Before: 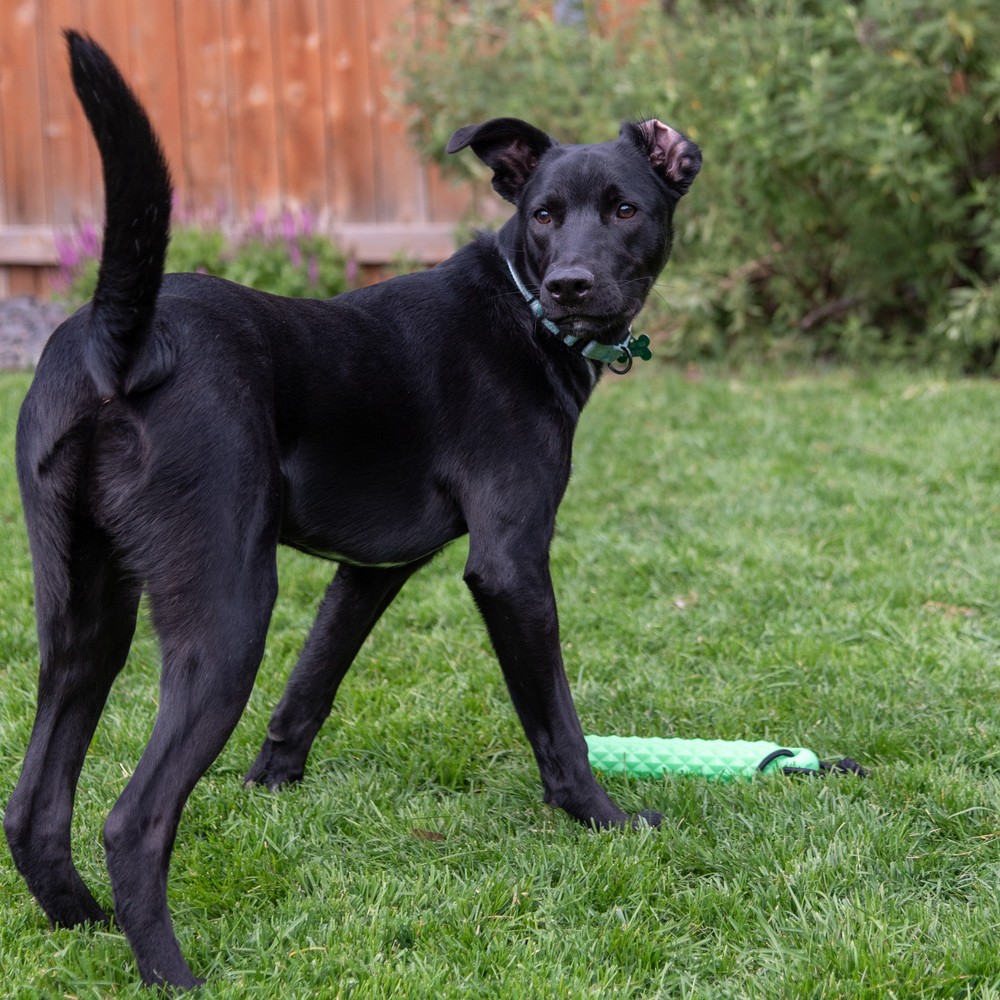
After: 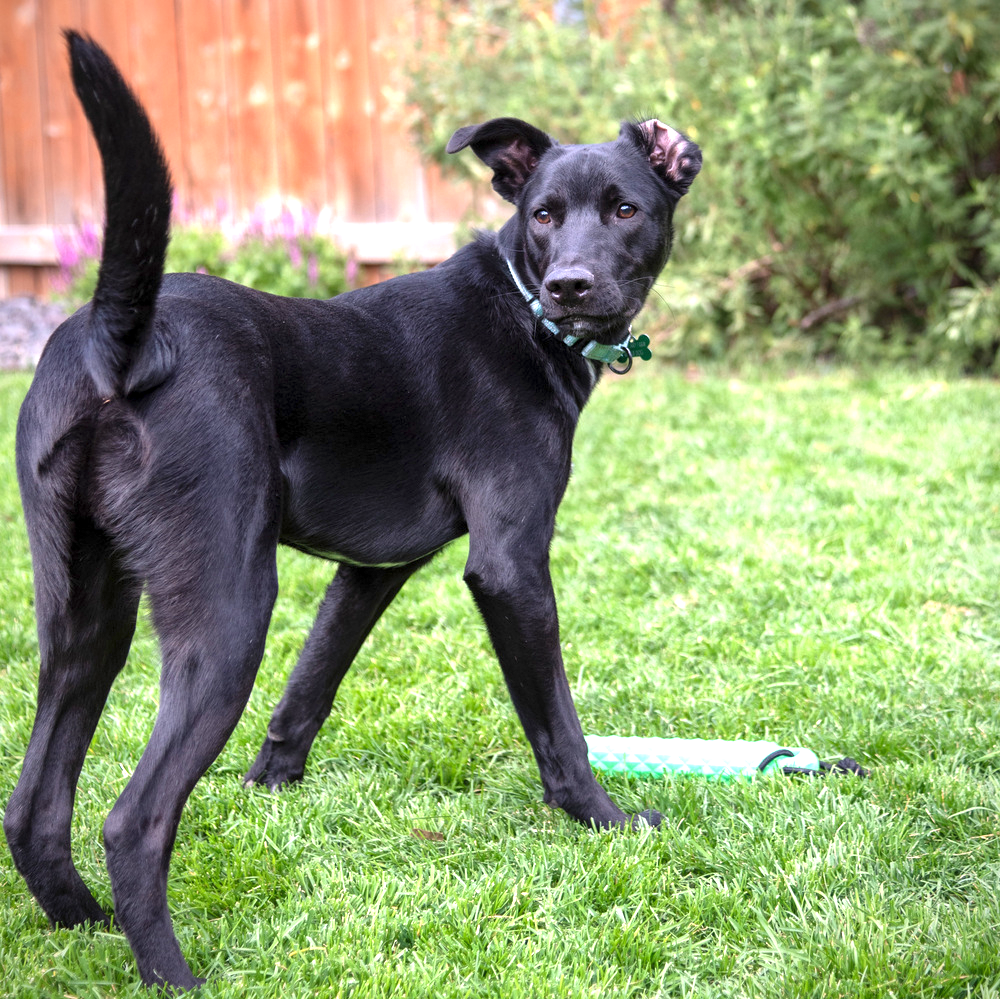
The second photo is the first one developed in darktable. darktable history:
local contrast: mode bilateral grid, contrast 19, coarseness 51, detail 120%, midtone range 0.2
vignetting: fall-off radius 60.94%, brightness -0.572, saturation -0.003
crop: bottom 0.056%
exposure: black level correction 0, exposure 1.441 EV, compensate highlight preservation false
